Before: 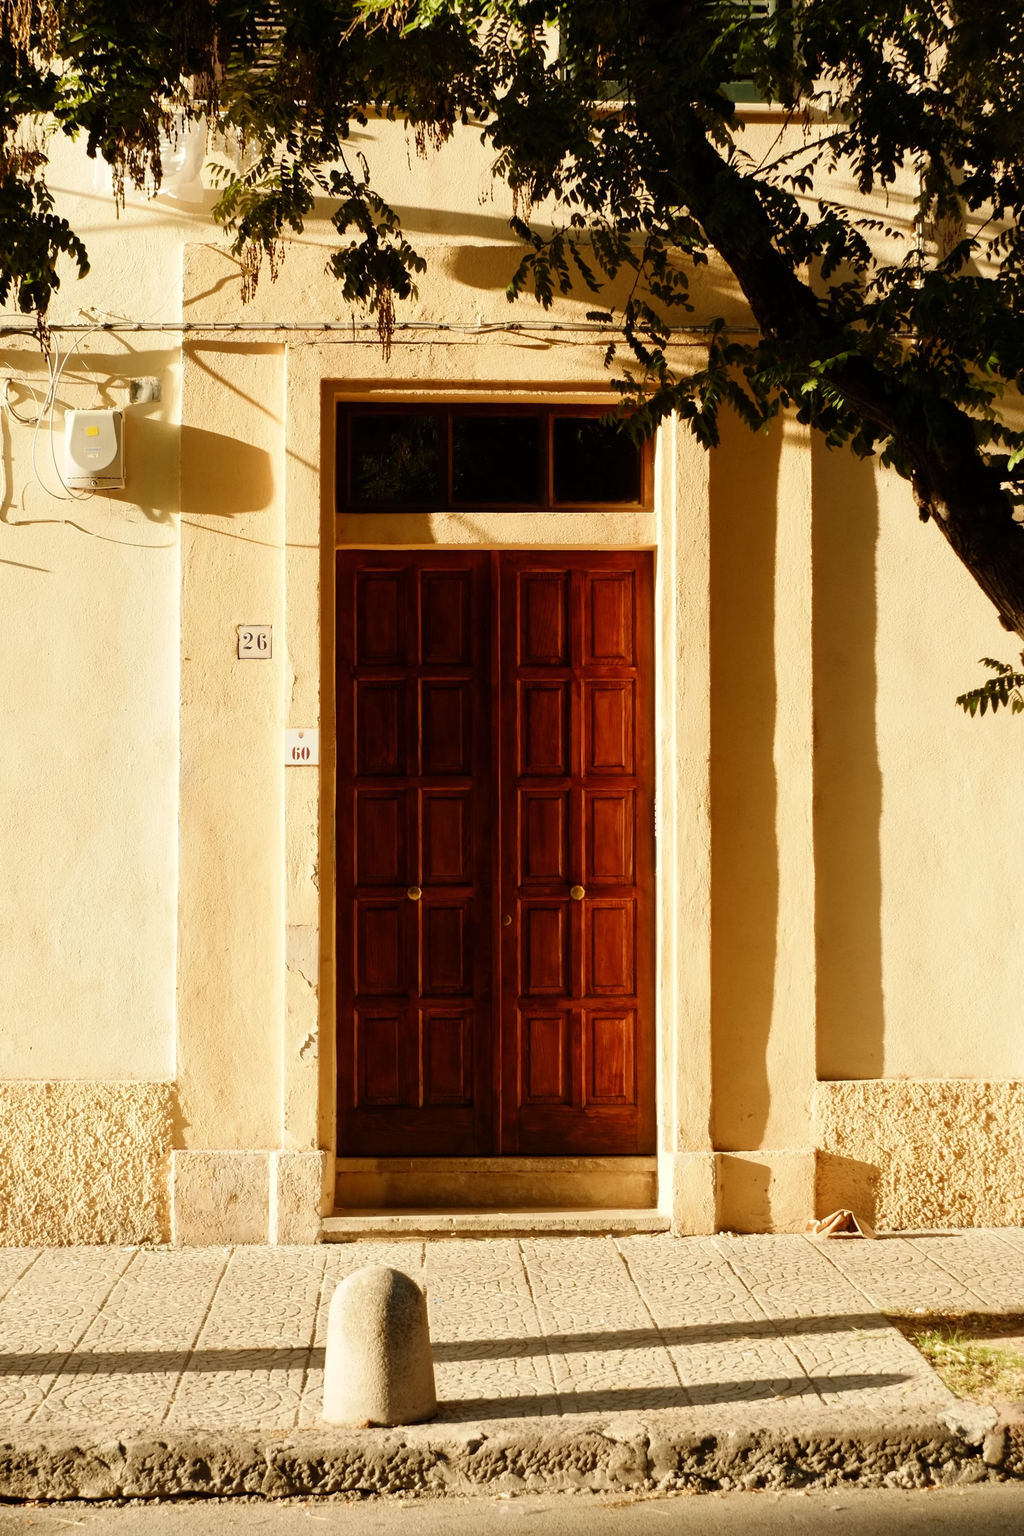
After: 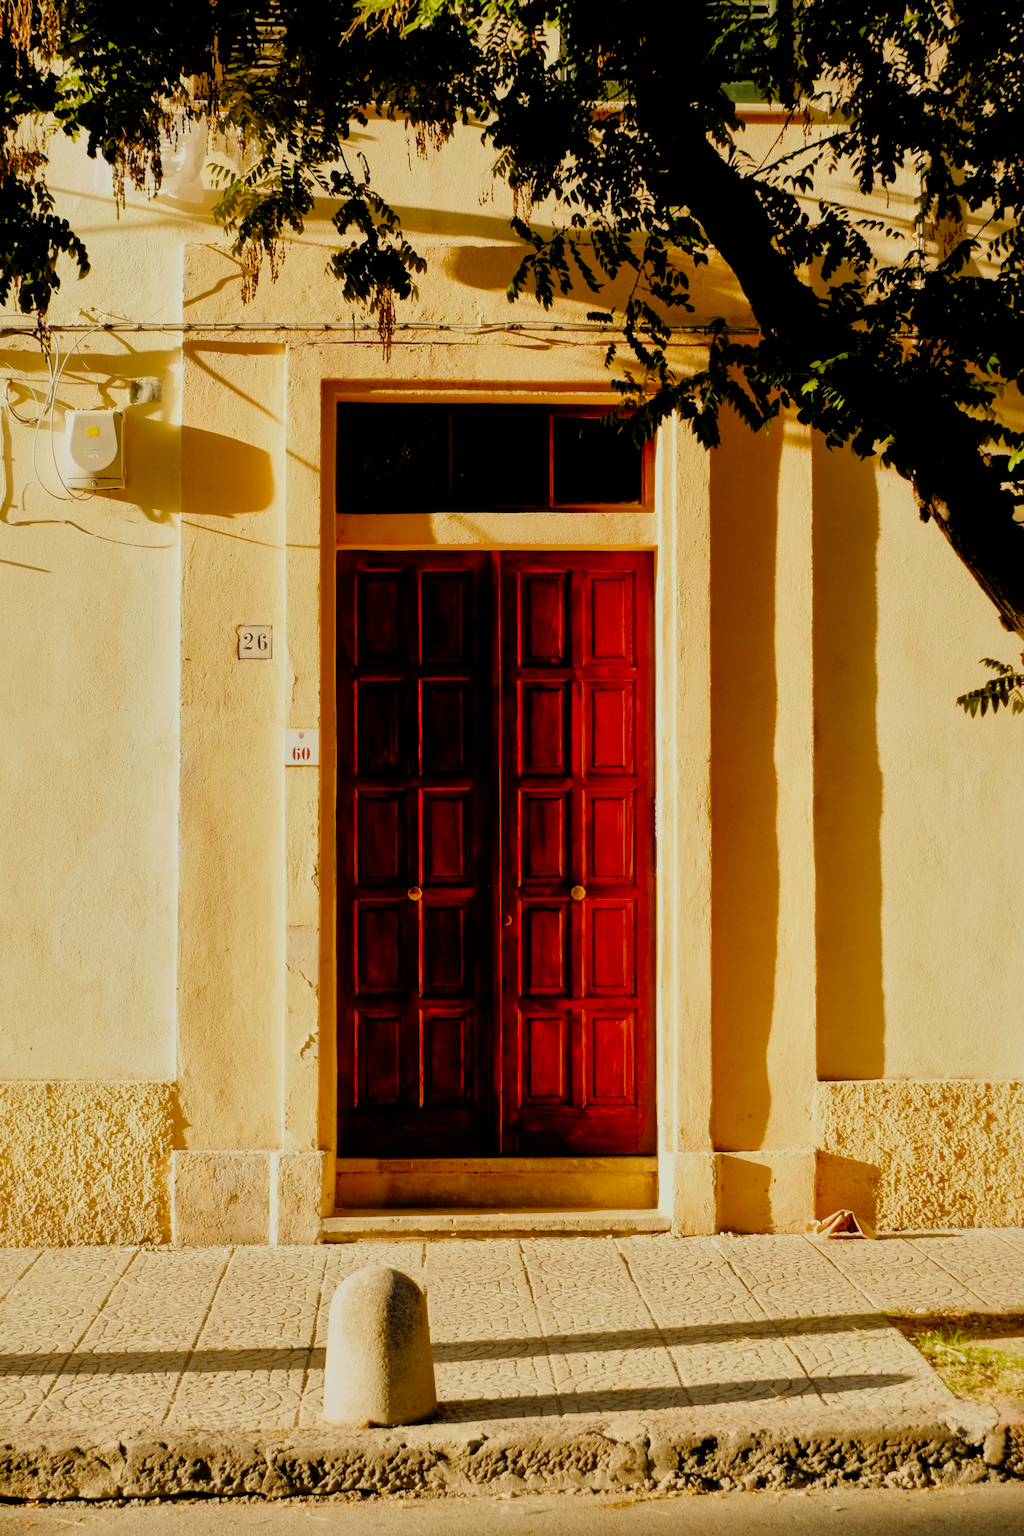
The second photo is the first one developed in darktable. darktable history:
shadows and highlights: on, module defaults
filmic rgb: black relative exposure -7.75 EV, white relative exposure 4.4 EV, threshold 3 EV, target black luminance 0%, hardness 3.76, latitude 50.51%, contrast 1.074, highlights saturation mix 10%, shadows ↔ highlights balance -0.22%, color science v4 (2020), enable highlight reconstruction true
